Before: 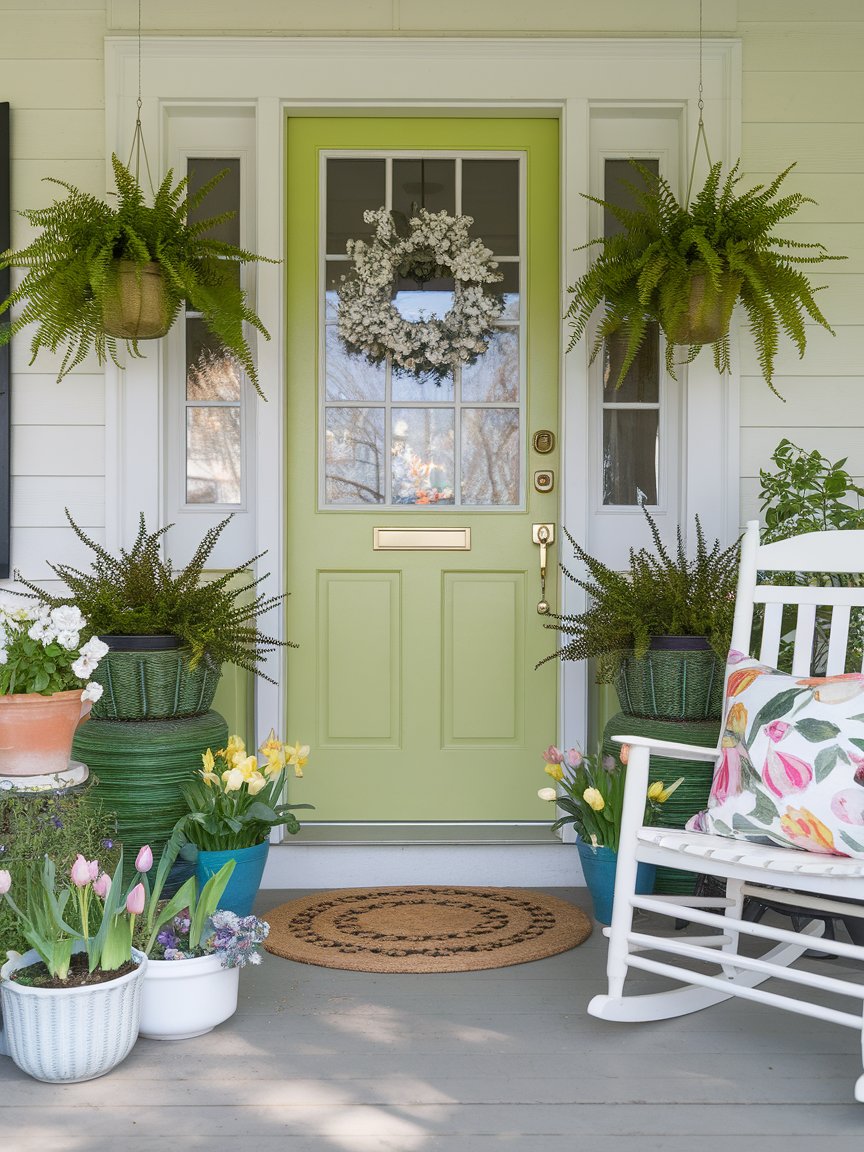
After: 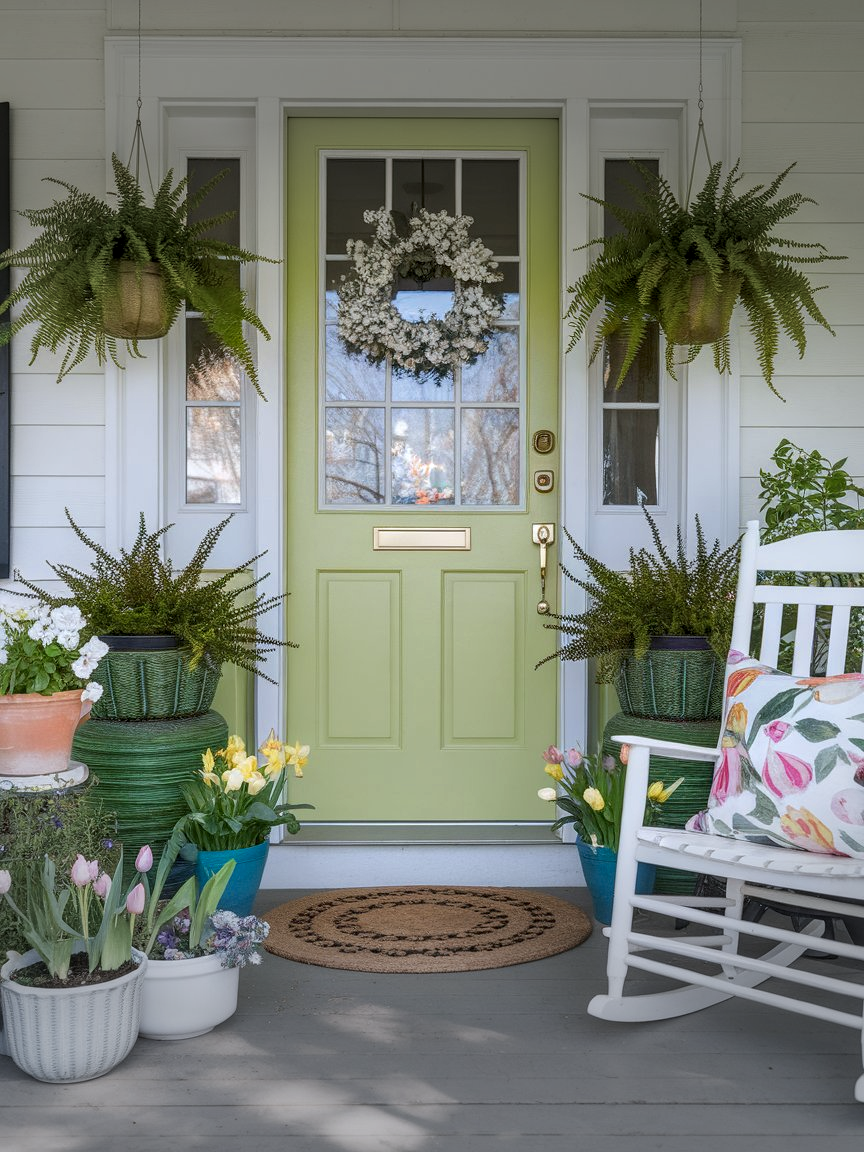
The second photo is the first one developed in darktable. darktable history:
vignetting: fall-off start 70.73%, width/height ratio 1.334
local contrast: detail 130%
color calibration: output R [0.999, 0.026, -0.11, 0], output G [-0.019, 1.037, -0.099, 0], output B [0.022, -0.023, 0.902, 0], illuminant as shot in camera, x 0.358, y 0.373, temperature 4628.91 K, saturation algorithm version 1 (2020)
